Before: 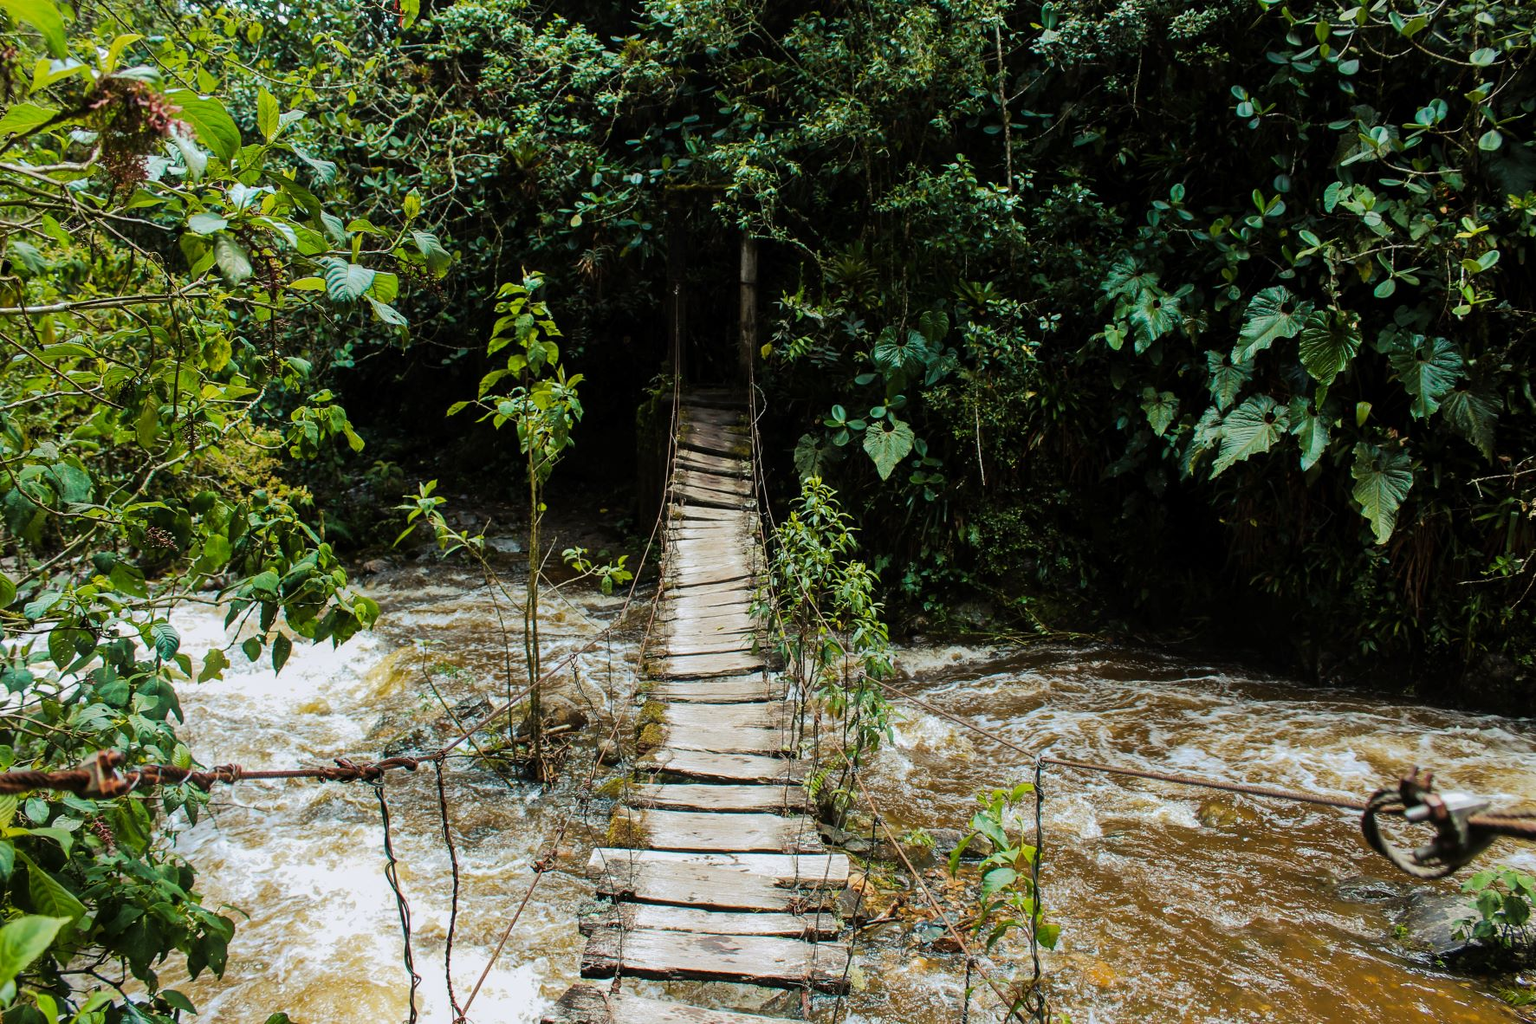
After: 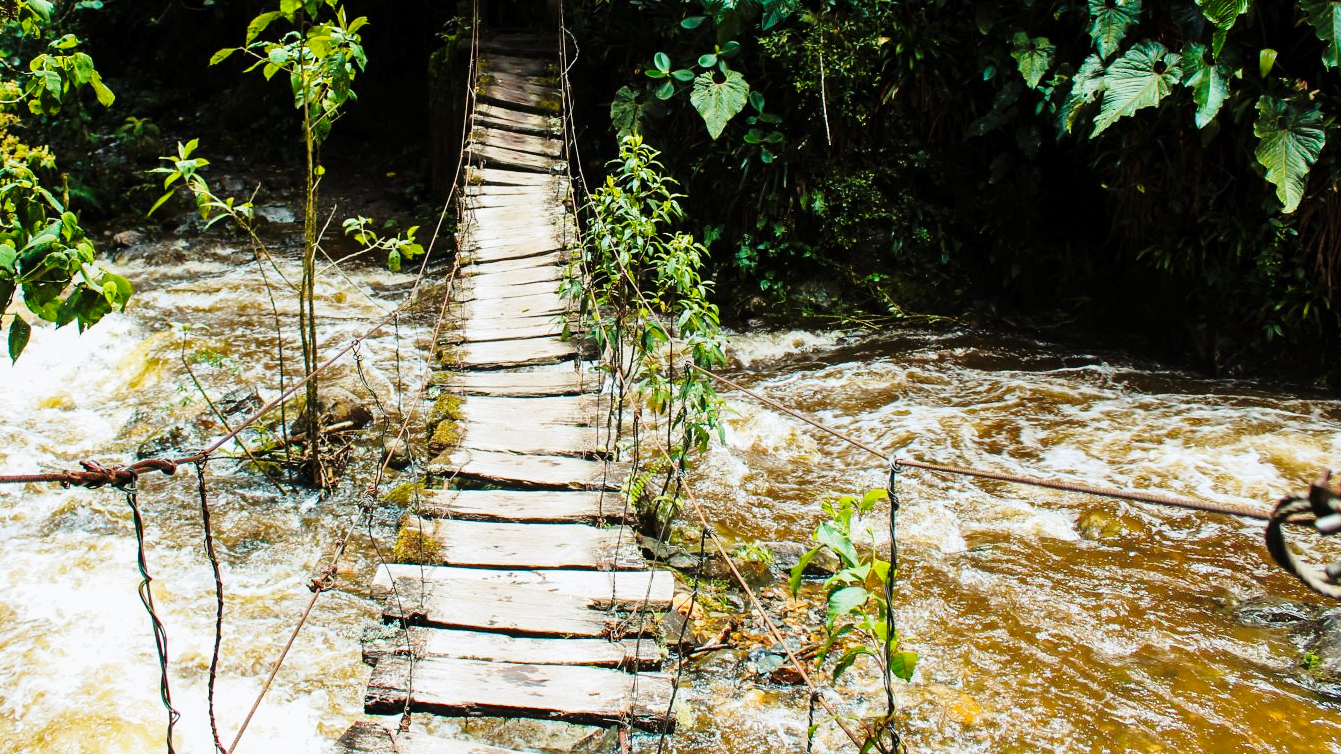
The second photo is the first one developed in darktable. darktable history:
crop and rotate: left 17.299%, top 35.115%, right 7.015%, bottom 1.024%
base curve: curves: ch0 [(0, 0) (0.028, 0.03) (0.121, 0.232) (0.46, 0.748) (0.859, 0.968) (1, 1)], preserve colors none
